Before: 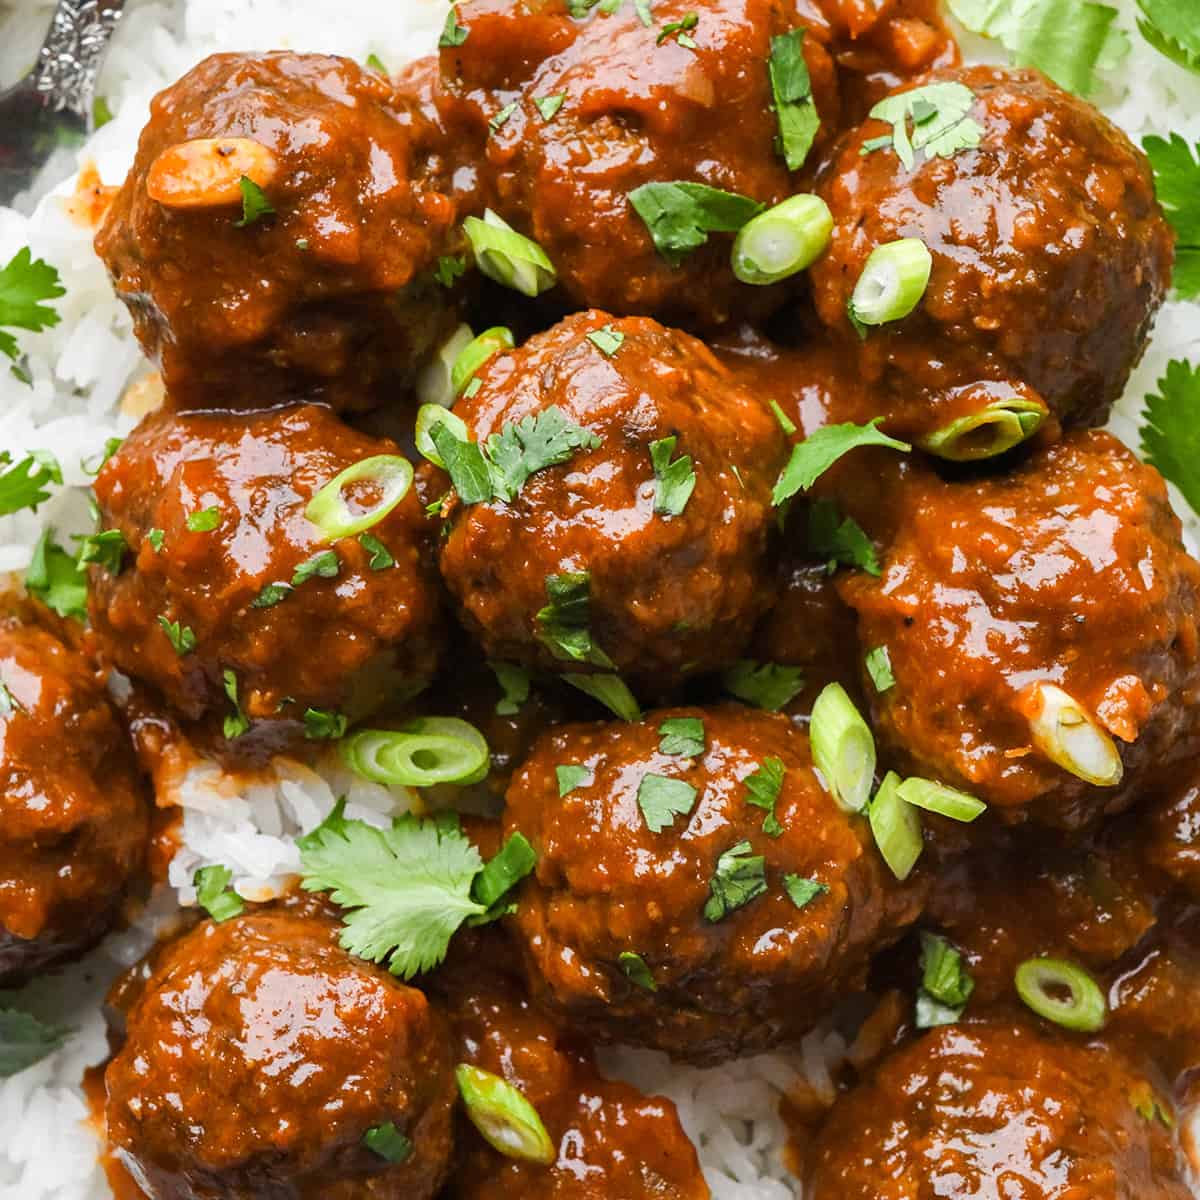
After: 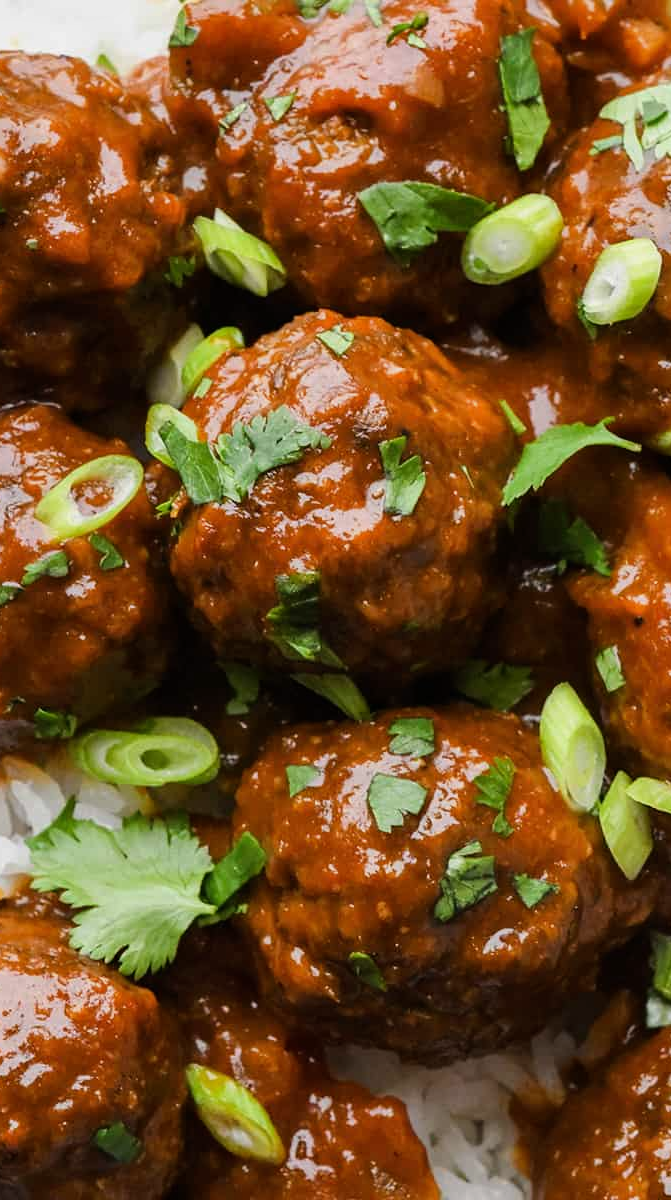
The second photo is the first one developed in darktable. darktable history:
crop and rotate: left 22.575%, right 21.473%
tone equalizer: -8 EV -0.44 EV, -7 EV -0.377 EV, -6 EV -0.298 EV, -5 EV -0.231 EV, -3 EV 0.256 EV, -2 EV 0.355 EV, -1 EV 0.383 EV, +0 EV 0.402 EV
exposure: exposure -0.574 EV, compensate highlight preservation false
